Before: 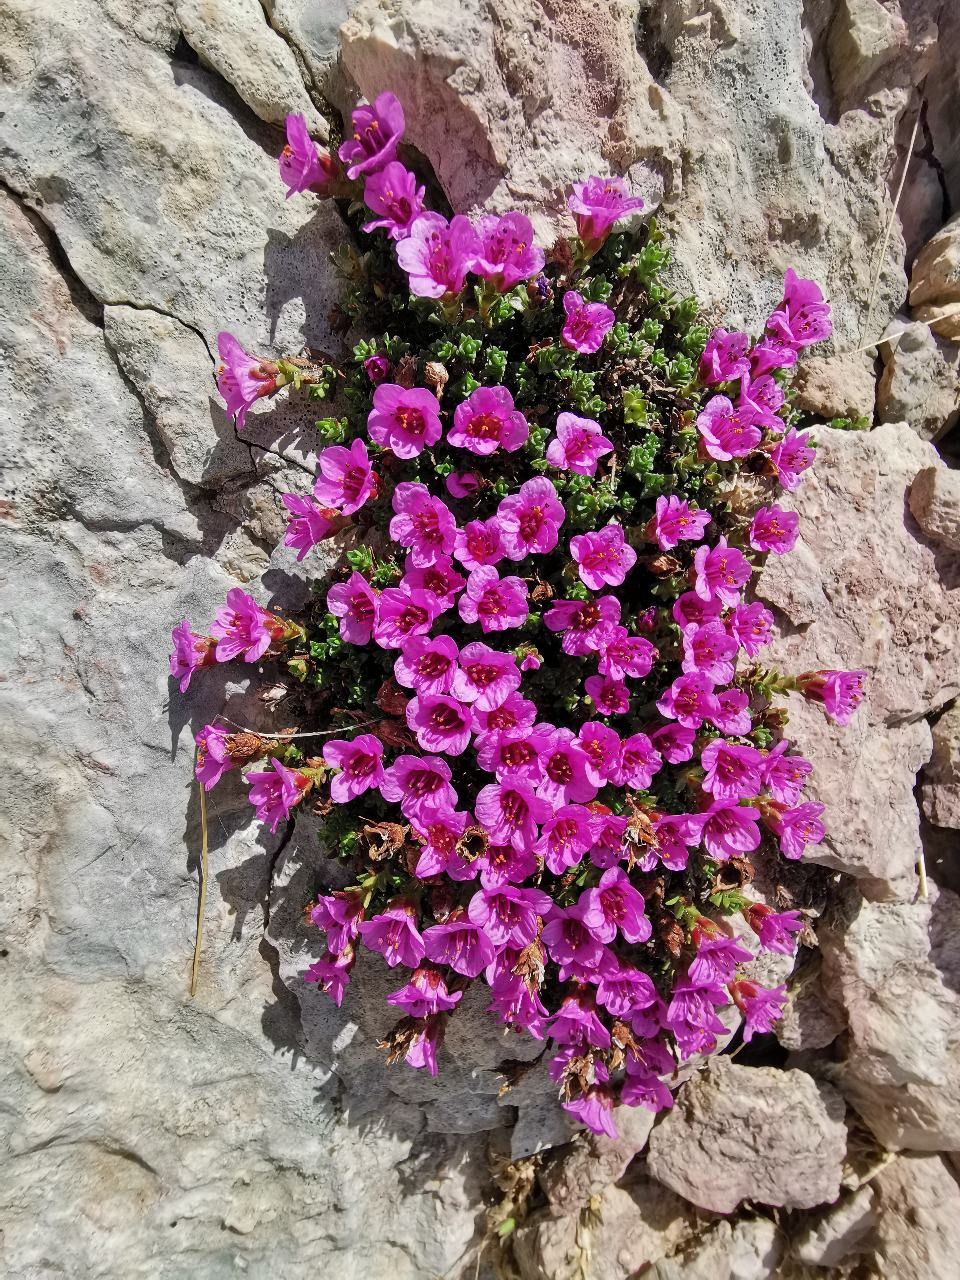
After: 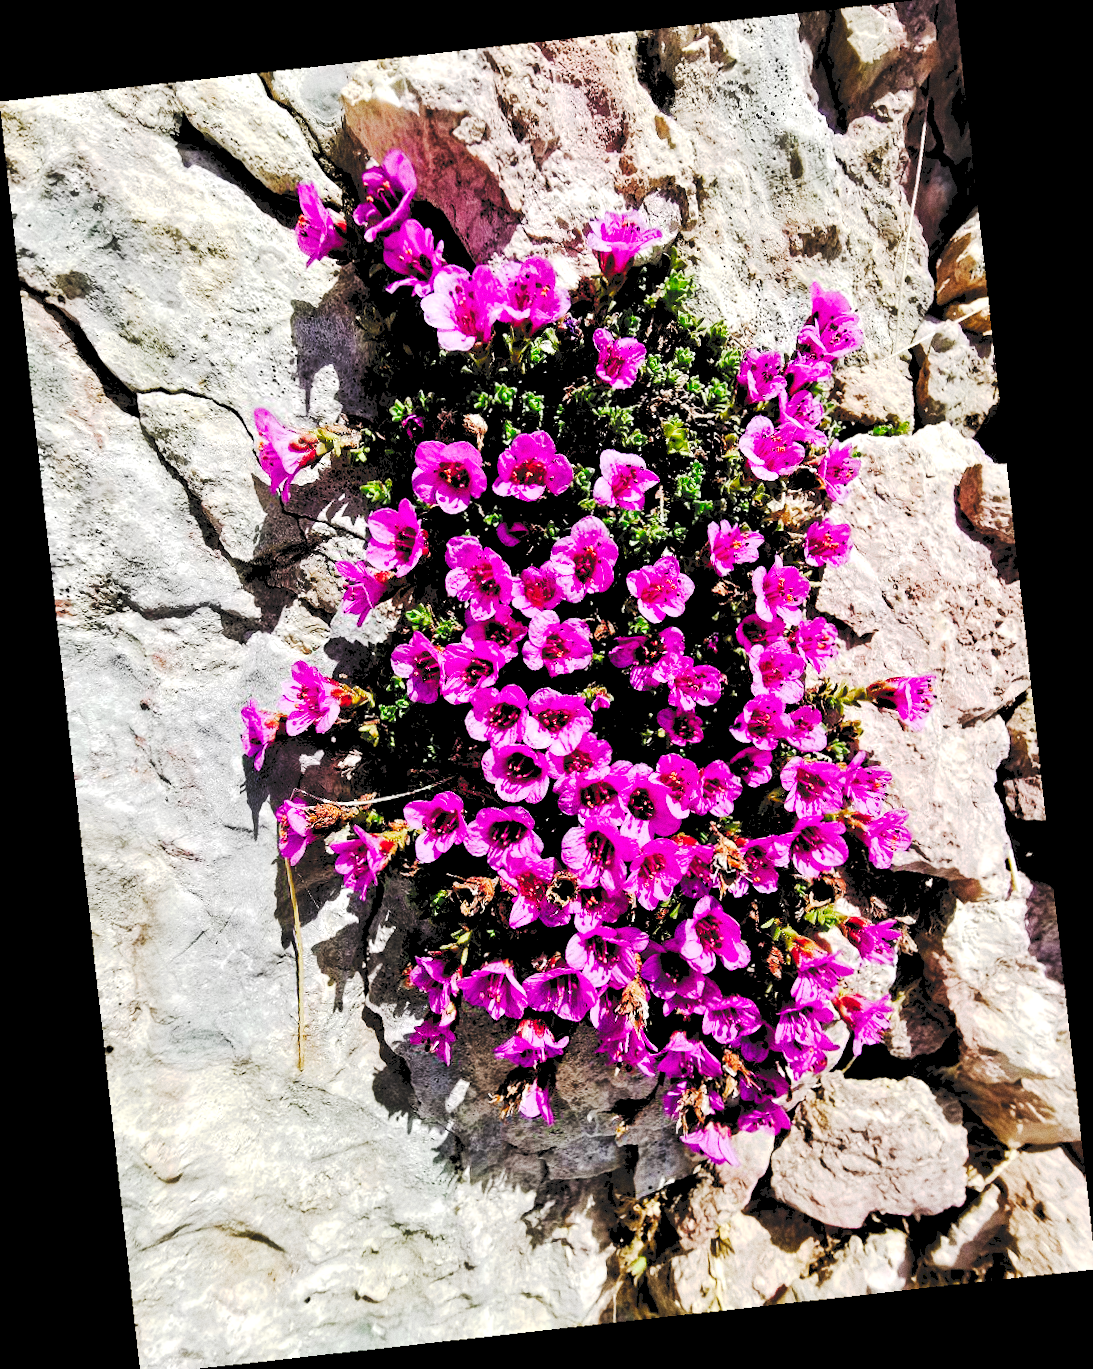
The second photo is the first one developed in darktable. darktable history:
rotate and perspective: rotation -6.83°, automatic cropping off
tone curve: curves: ch0 [(0, 0) (0.003, 0.13) (0.011, 0.13) (0.025, 0.134) (0.044, 0.136) (0.069, 0.139) (0.1, 0.144) (0.136, 0.151) (0.177, 0.171) (0.224, 0.2) (0.277, 0.247) (0.335, 0.318) (0.399, 0.412) (0.468, 0.536) (0.543, 0.659) (0.623, 0.746) (0.709, 0.812) (0.801, 0.871) (0.898, 0.915) (1, 1)], preserve colors none
color balance rgb: perceptual saturation grading › global saturation 25%, perceptual saturation grading › highlights -50%, perceptual saturation grading › shadows 30%, perceptual brilliance grading › global brilliance 12%, global vibrance 20%
grain: coarseness 0.09 ISO
rgb levels: levels [[0.034, 0.472, 0.904], [0, 0.5, 1], [0, 0.5, 1]]
crop and rotate: angle -0.5°
